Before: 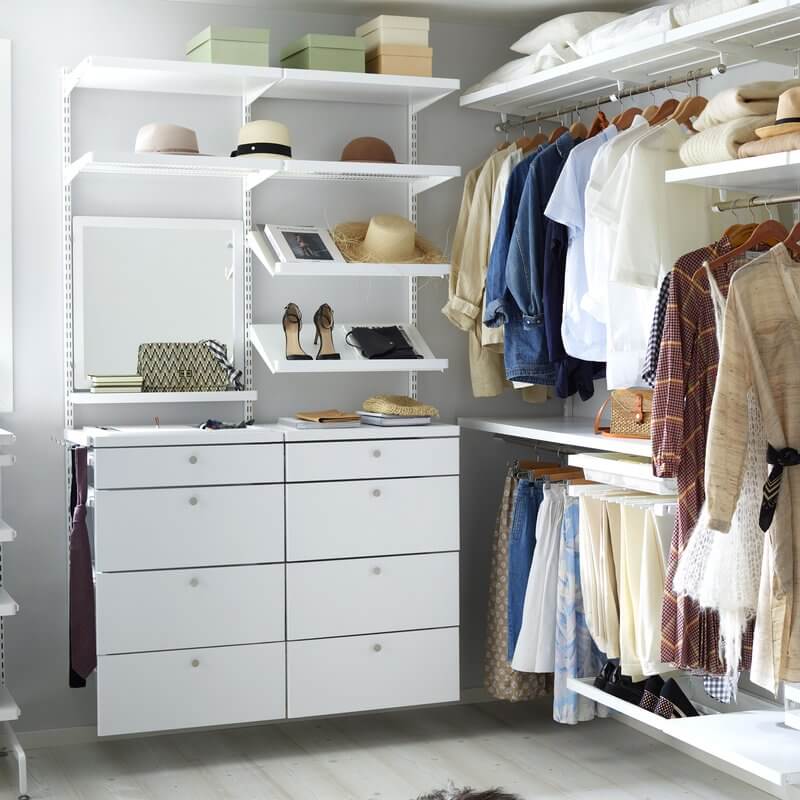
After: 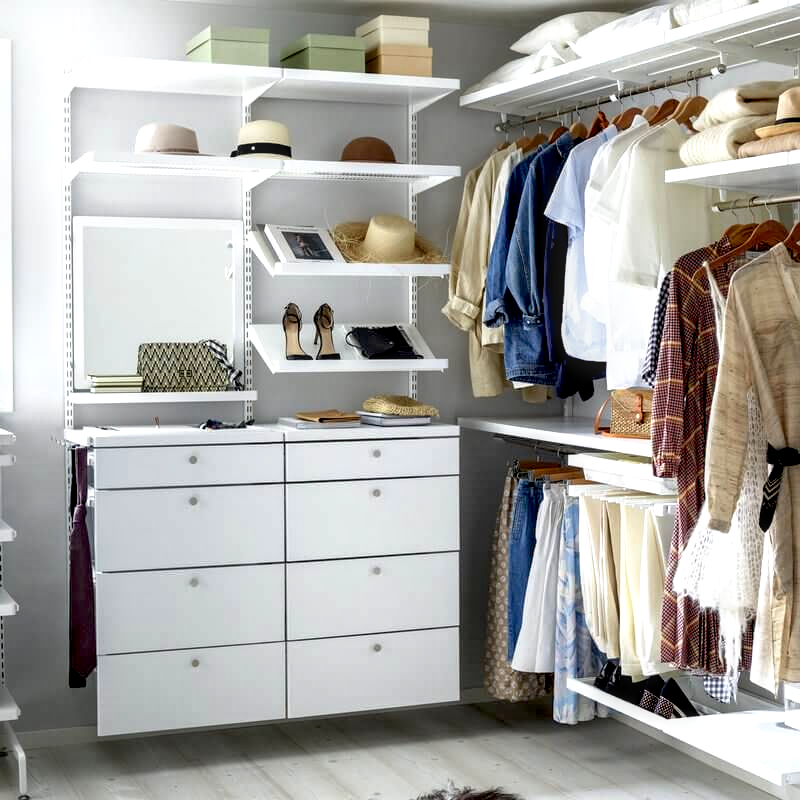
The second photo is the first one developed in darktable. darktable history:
local contrast: detail 140%
base curve: curves: ch0 [(0.017, 0) (0.425, 0.441) (0.844, 0.933) (1, 1)], preserve colors none
